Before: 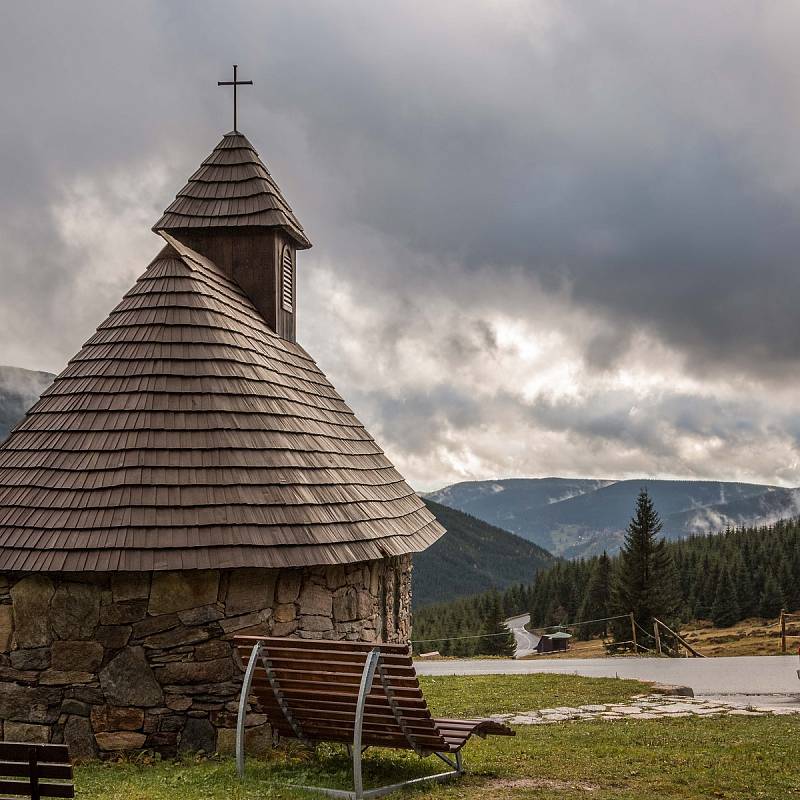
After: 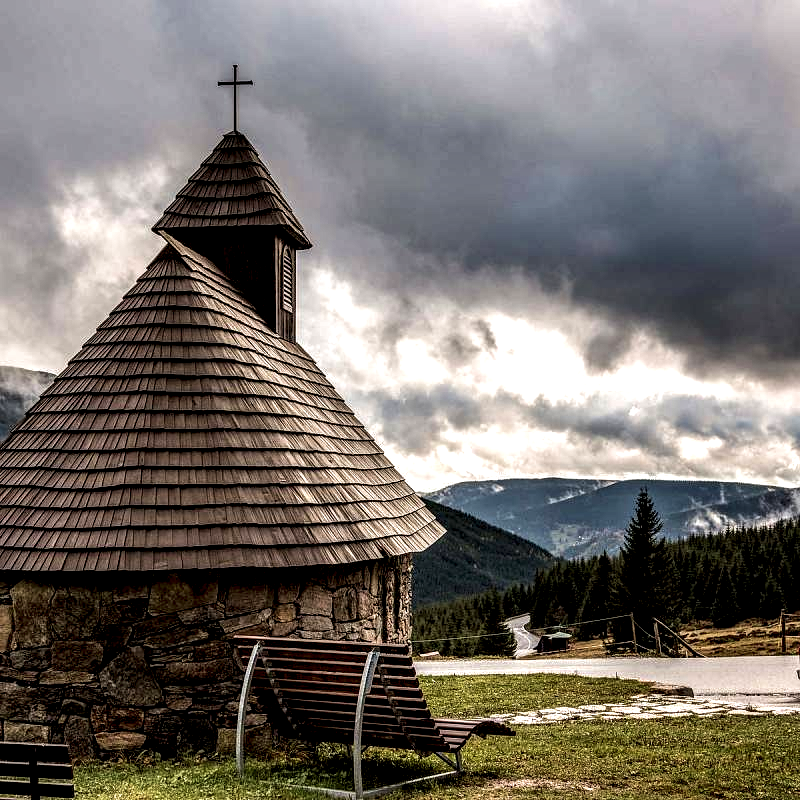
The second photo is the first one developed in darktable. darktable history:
local contrast: shadows 163%, detail 225%
velvia: on, module defaults
